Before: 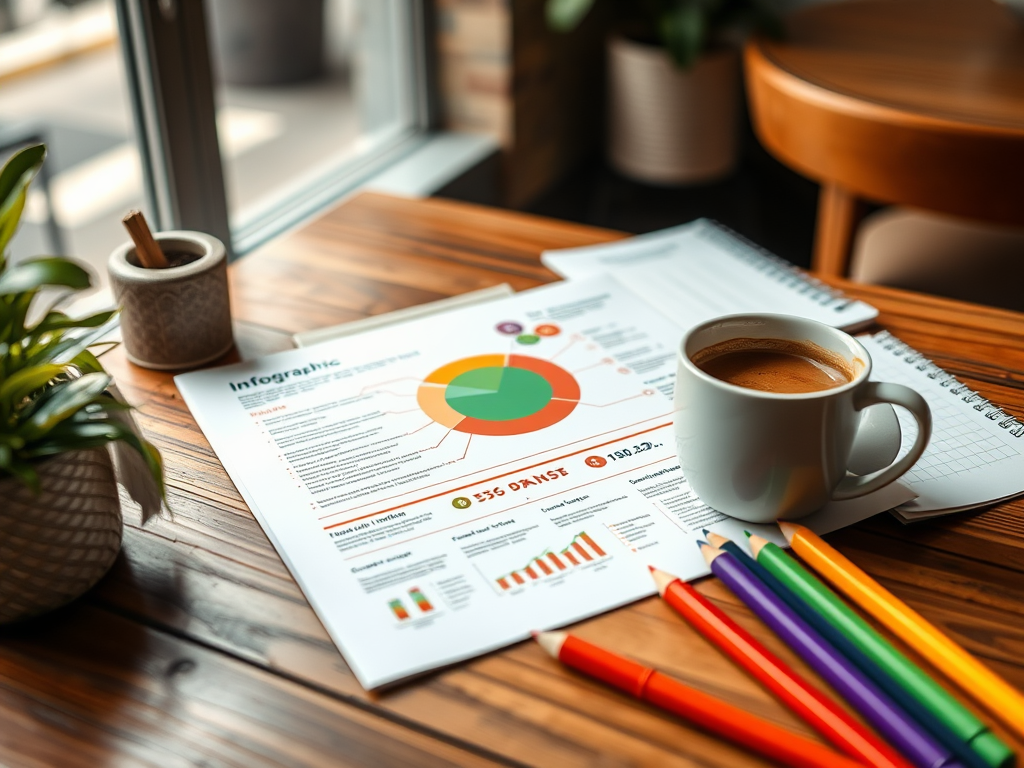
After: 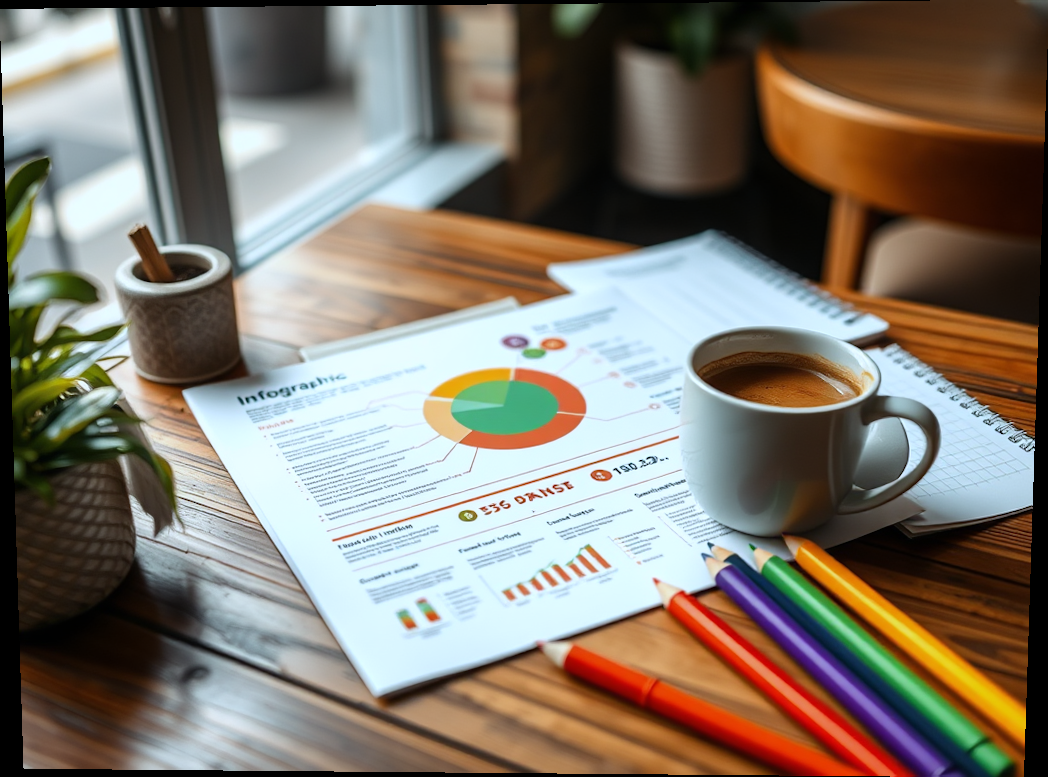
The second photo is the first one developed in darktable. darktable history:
rotate and perspective: lens shift (vertical) 0.048, lens shift (horizontal) -0.024, automatic cropping off
white balance: red 0.924, blue 1.095
